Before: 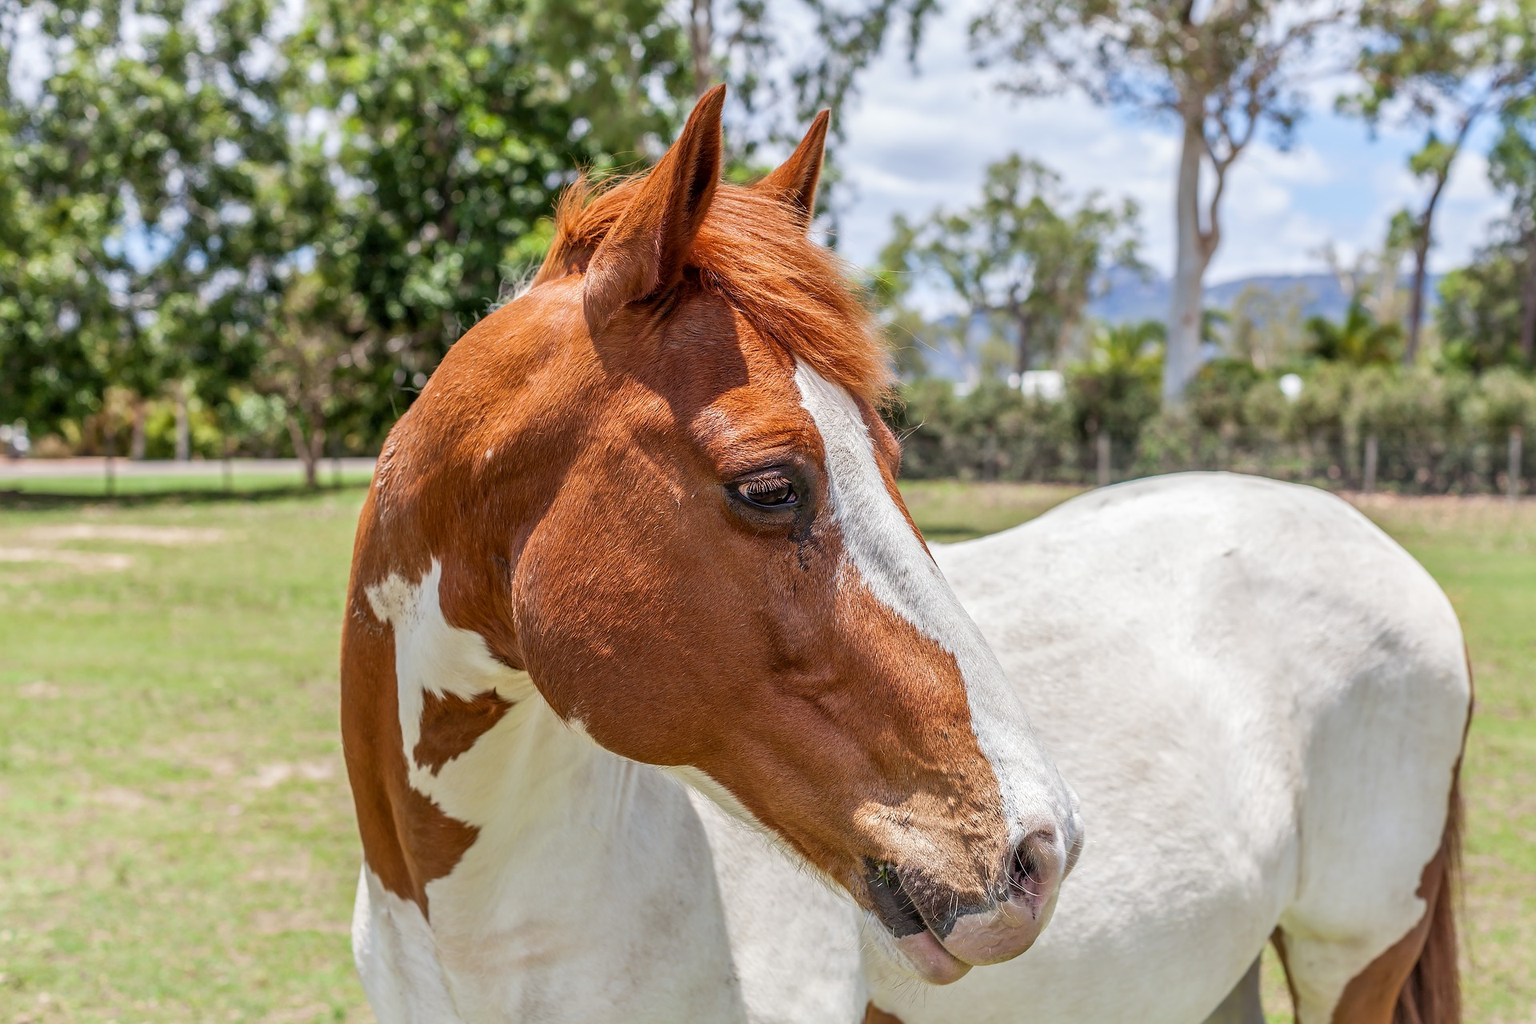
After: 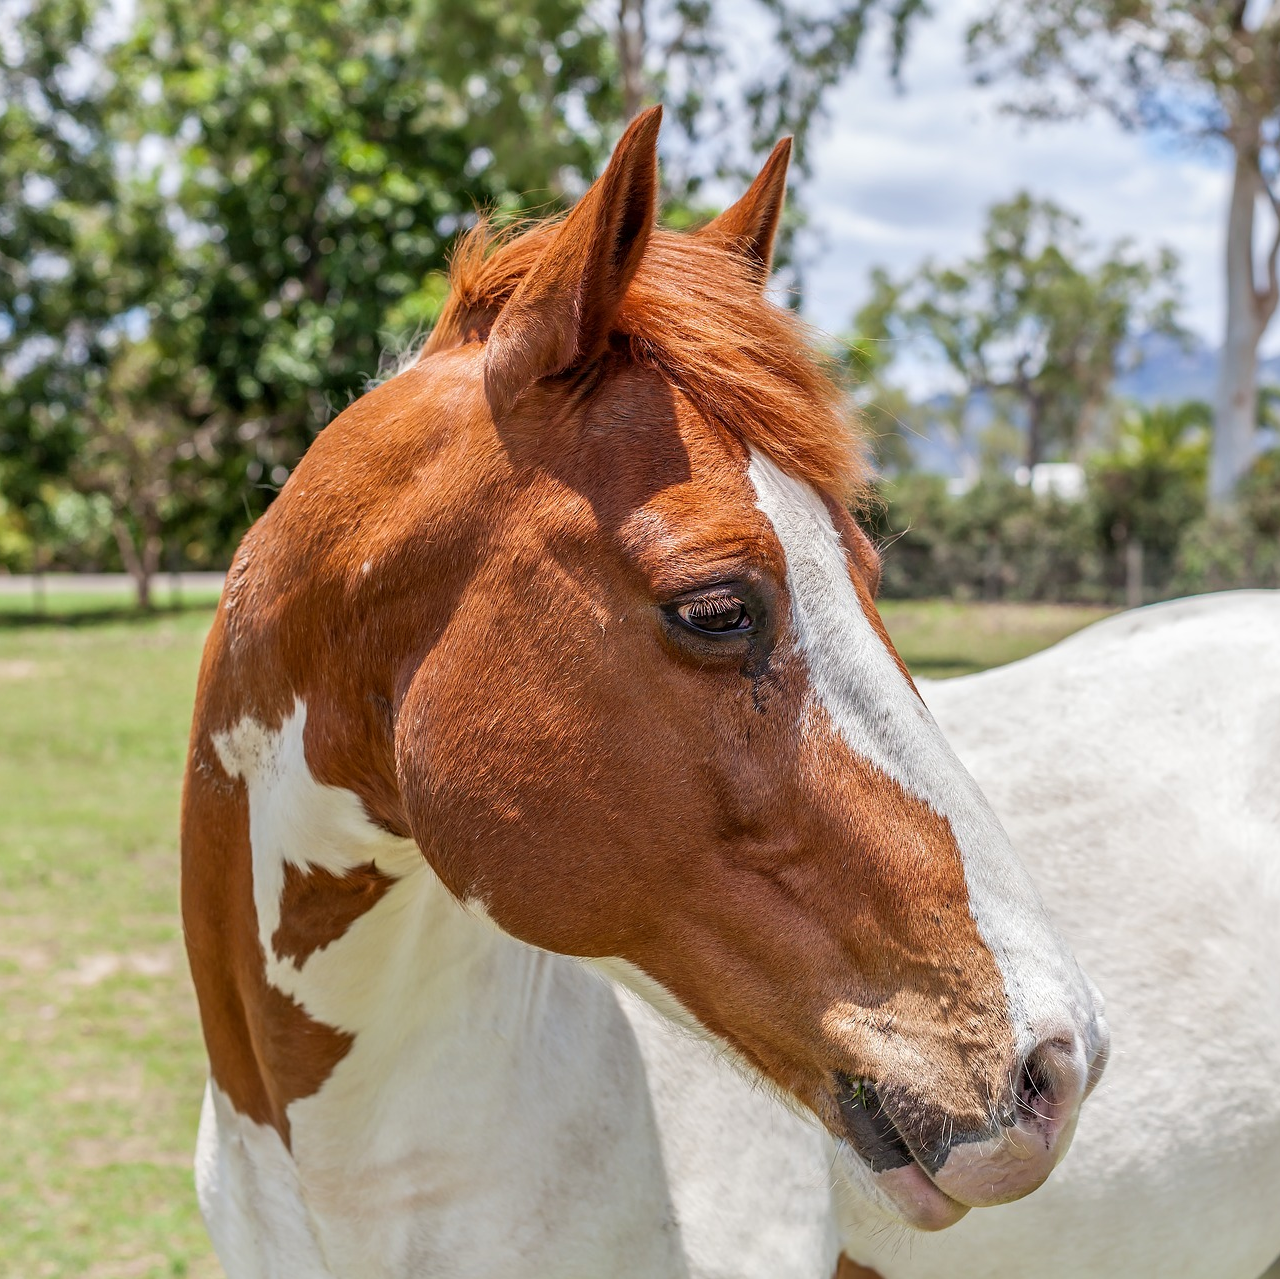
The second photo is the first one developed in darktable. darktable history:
crop and rotate: left 12.812%, right 20.505%
